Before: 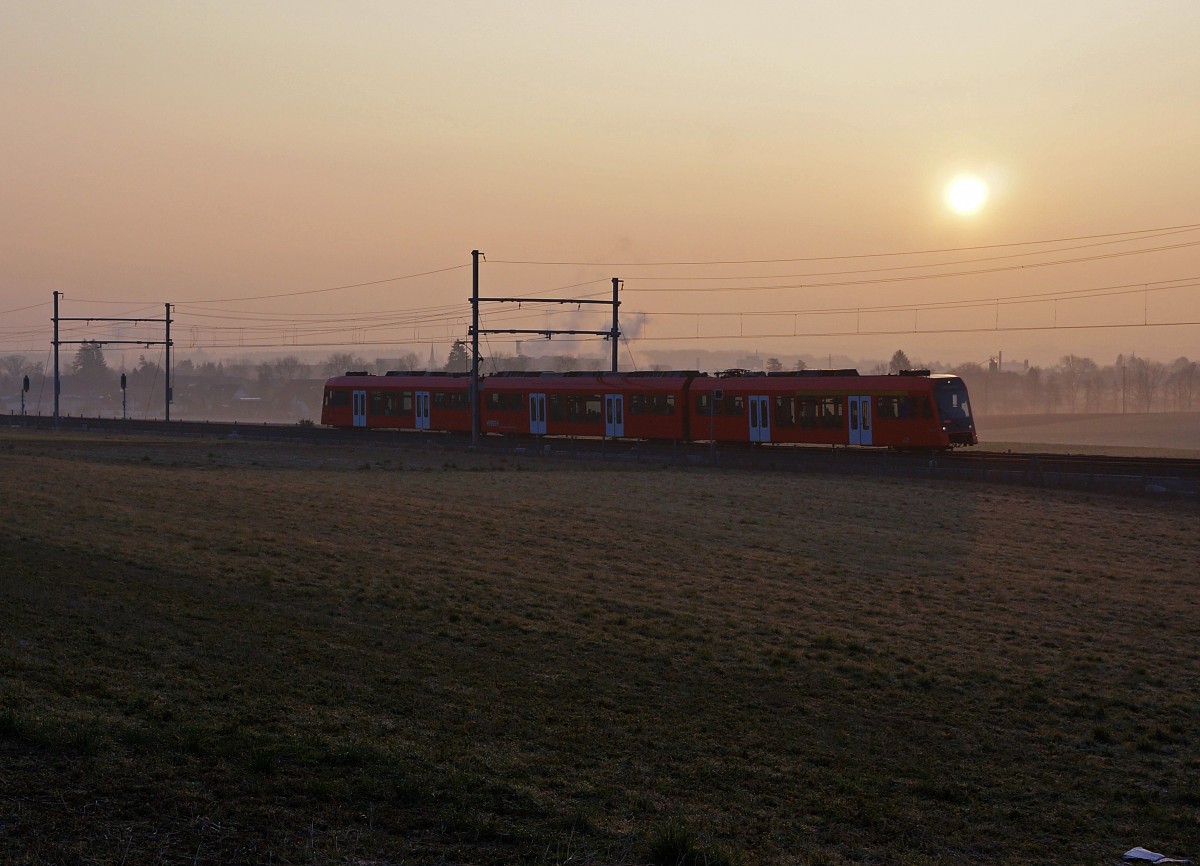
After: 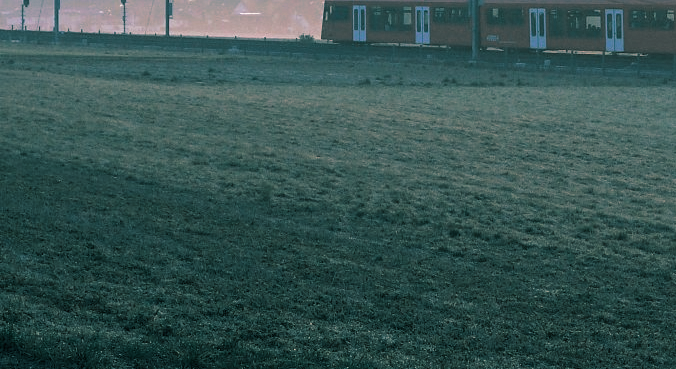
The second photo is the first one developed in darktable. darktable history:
exposure: black level correction 0, exposure 1.975 EV, compensate exposure bias true, compensate highlight preservation false
crop: top 44.483%, right 43.593%, bottom 12.892%
split-toning: shadows › hue 186.43°, highlights › hue 49.29°, compress 30.29%
contrast brightness saturation: saturation -0.1
